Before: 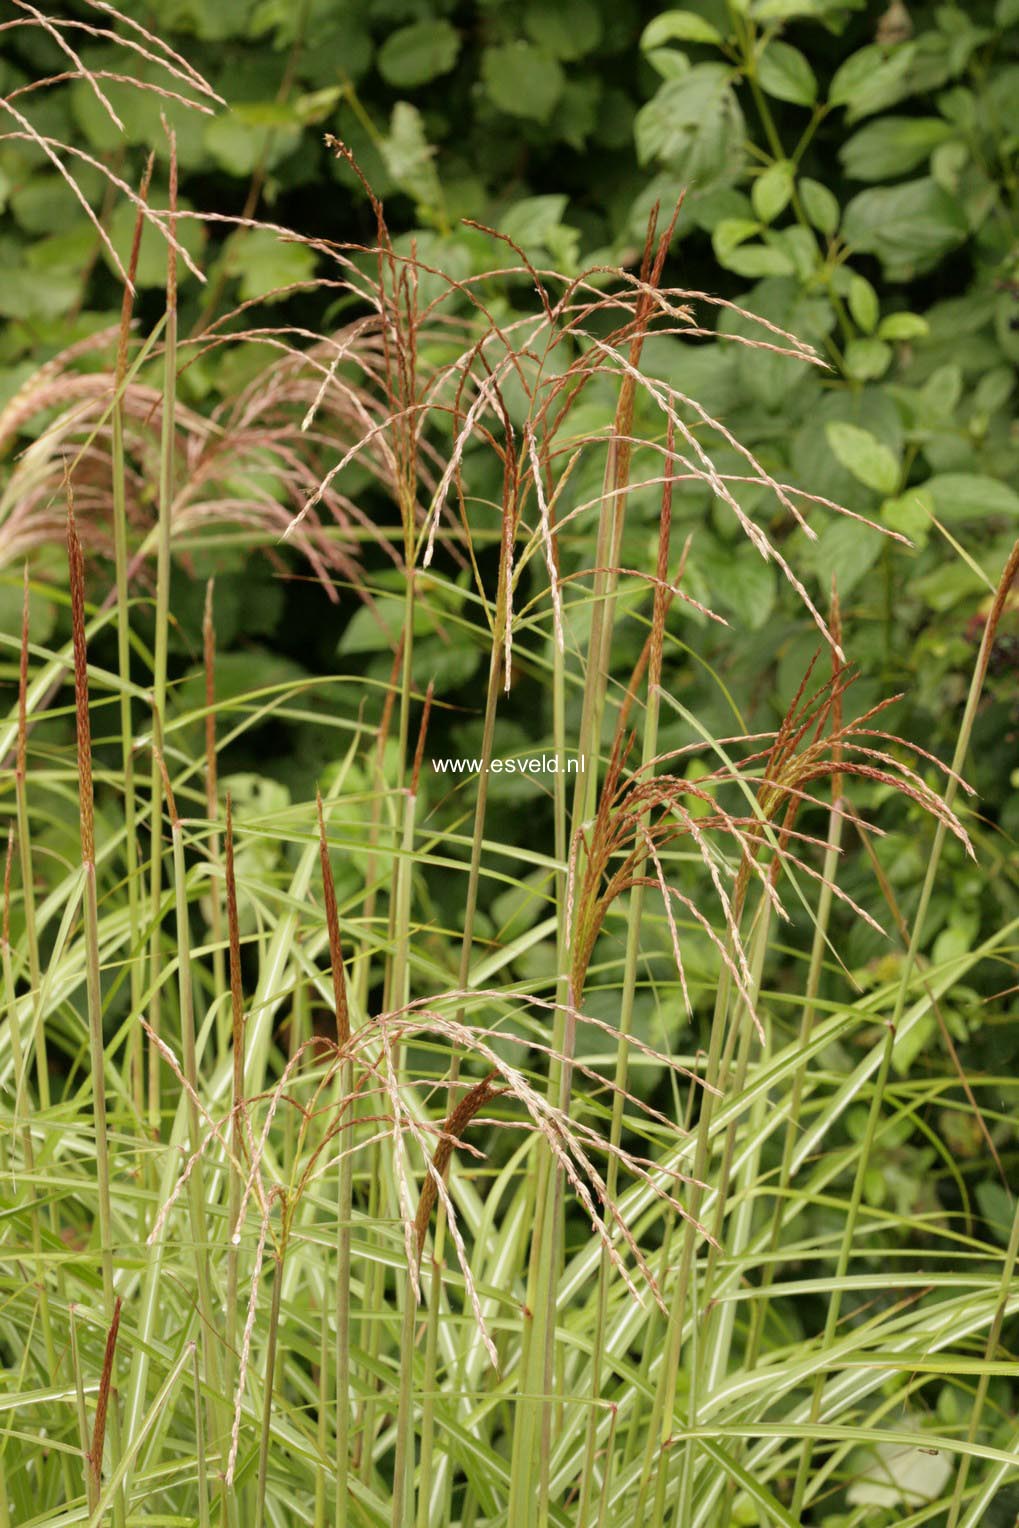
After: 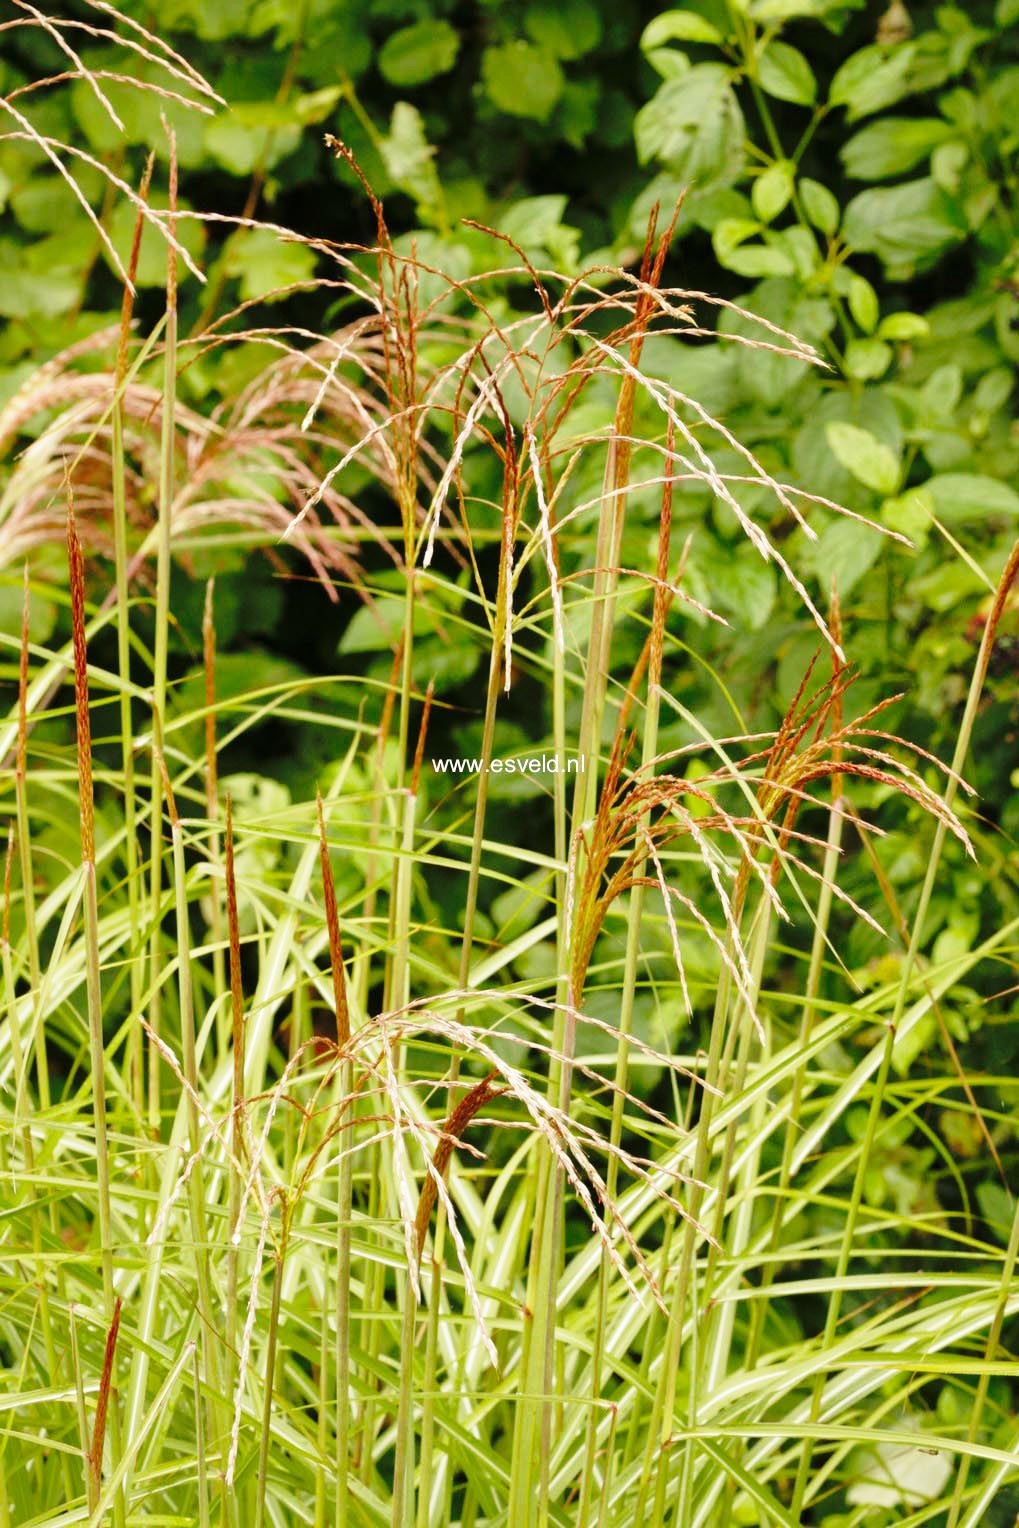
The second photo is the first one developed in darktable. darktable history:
base curve: curves: ch0 [(0, 0) (0.04, 0.03) (0.133, 0.232) (0.448, 0.748) (0.843, 0.968) (1, 1)], preserve colors none
shadows and highlights: on, module defaults
